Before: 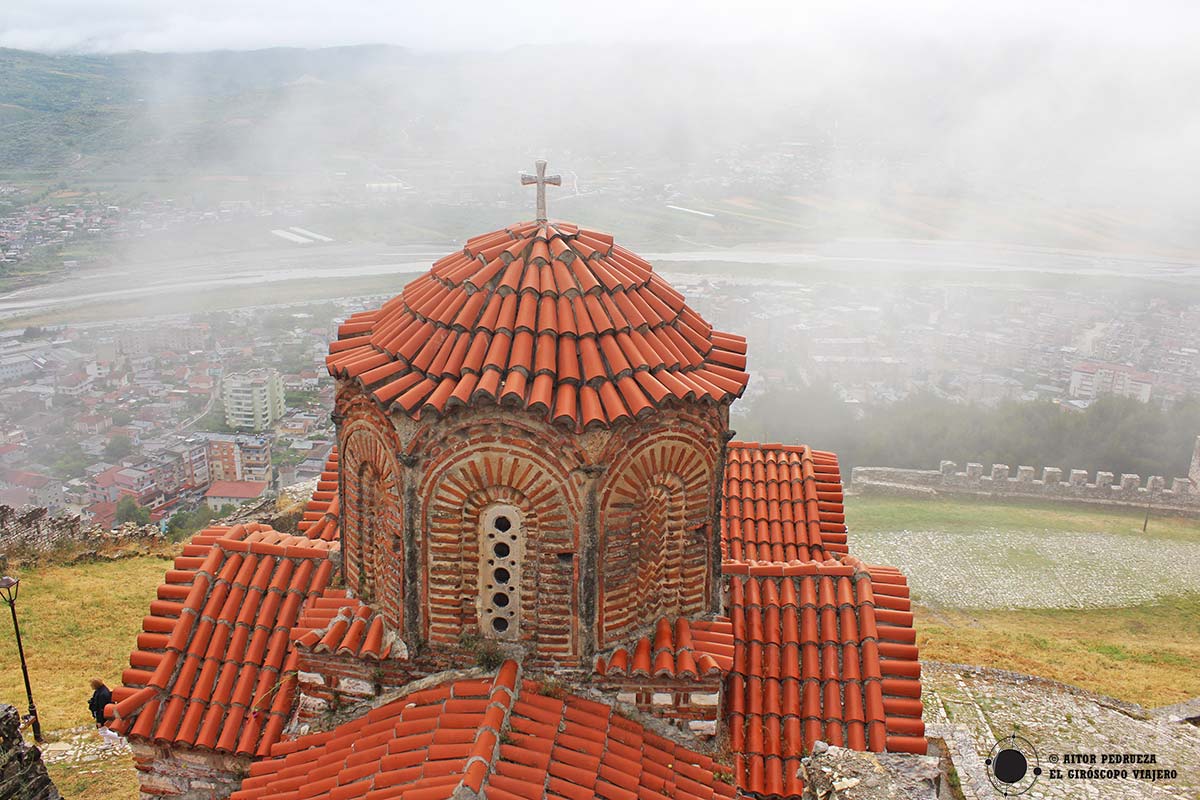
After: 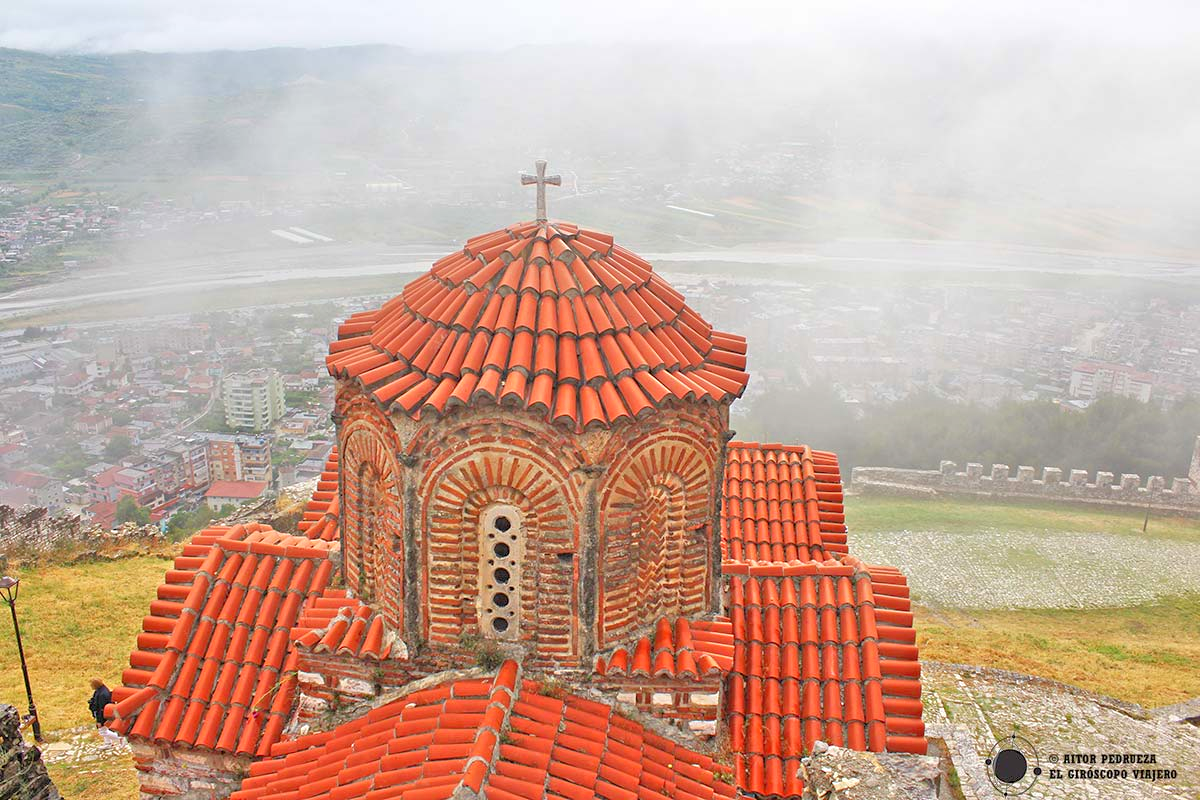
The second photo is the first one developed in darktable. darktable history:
tone equalizer: -7 EV 0.15 EV, -6 EV 0.6 EV, -5 EV 1.15 EV, -4 EV 1.33 EV, -3 EV 1.15 EV, -2 EV 0.6 EV, -1 EV 0.15 EV, mask exposure compensation -0.5 EV
color correction: saturation 1.11
